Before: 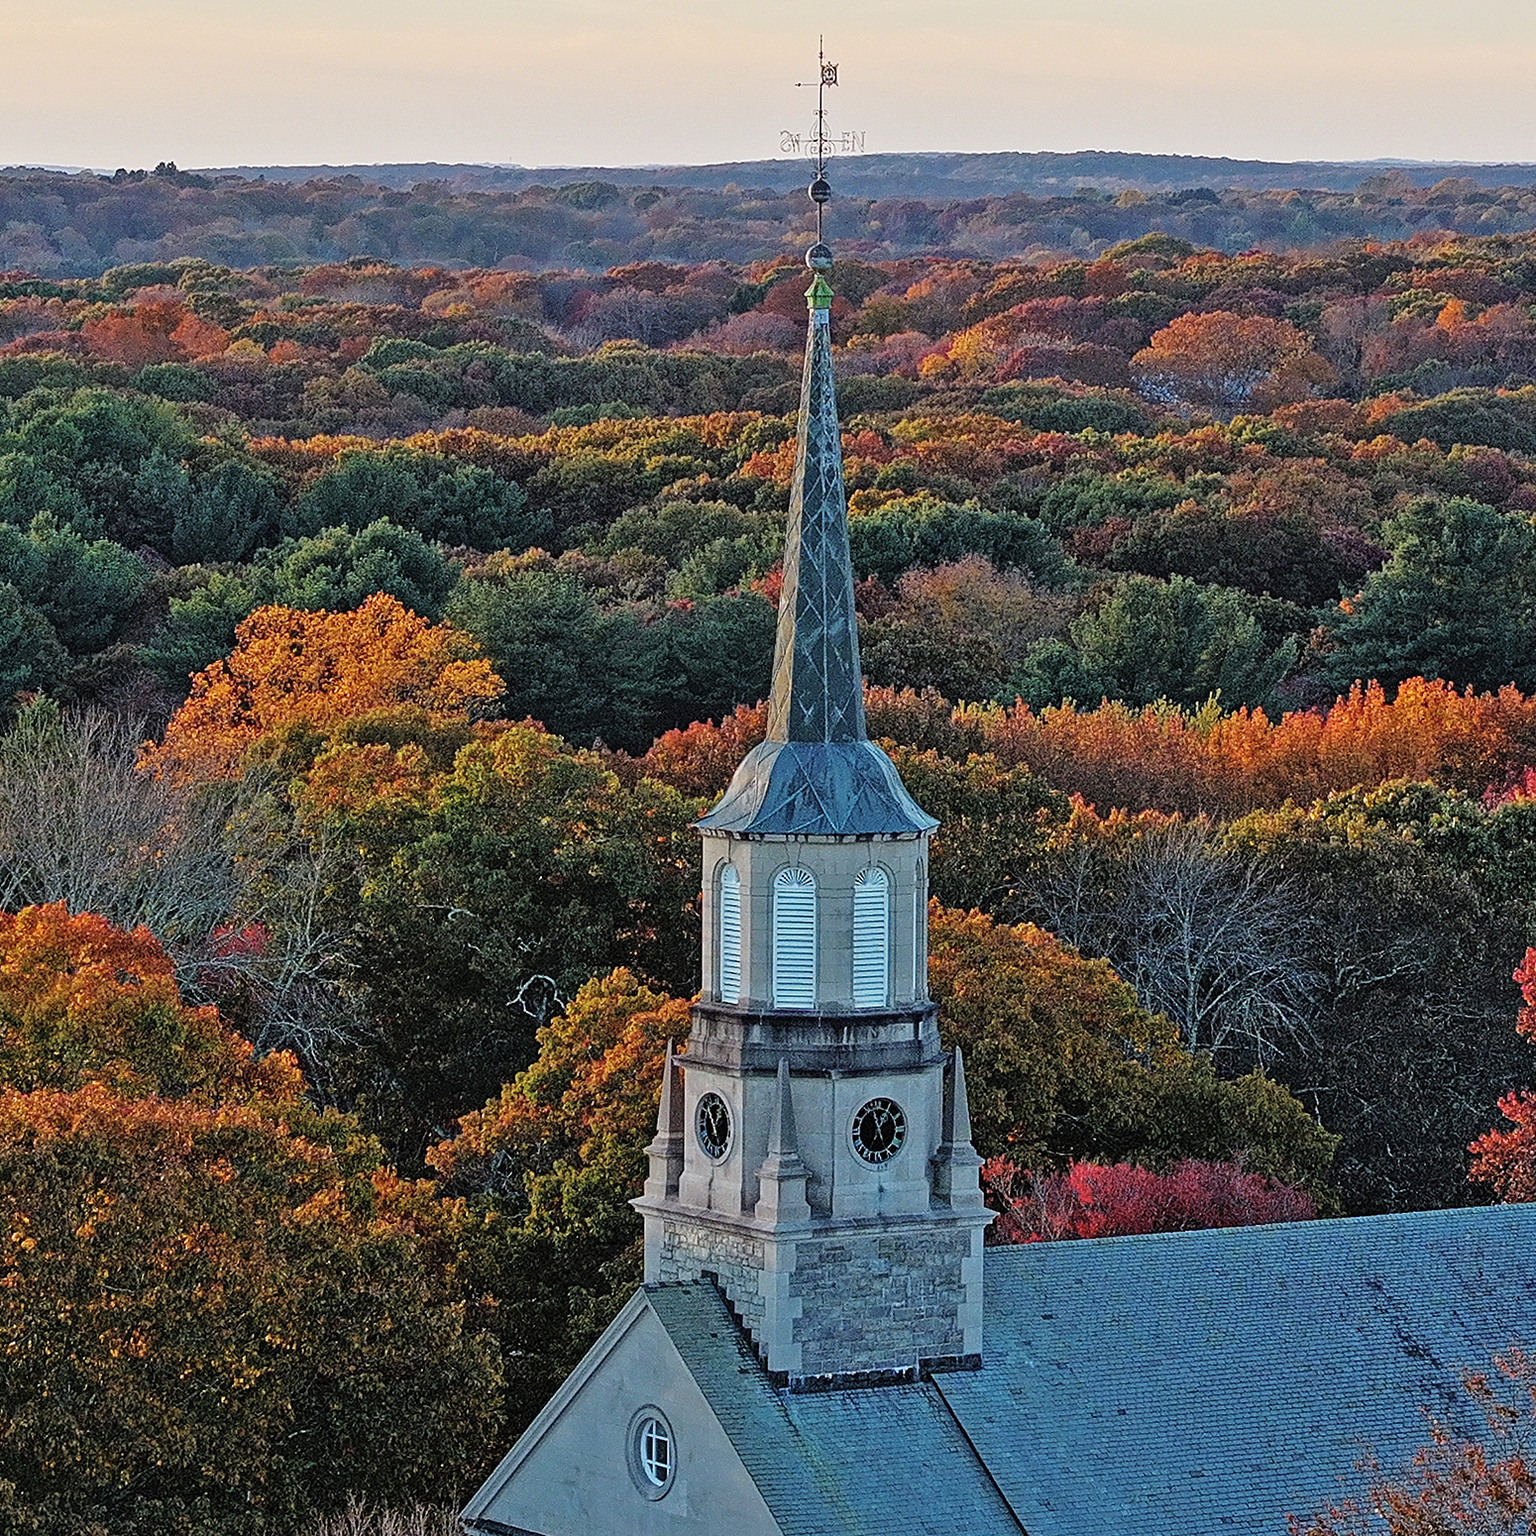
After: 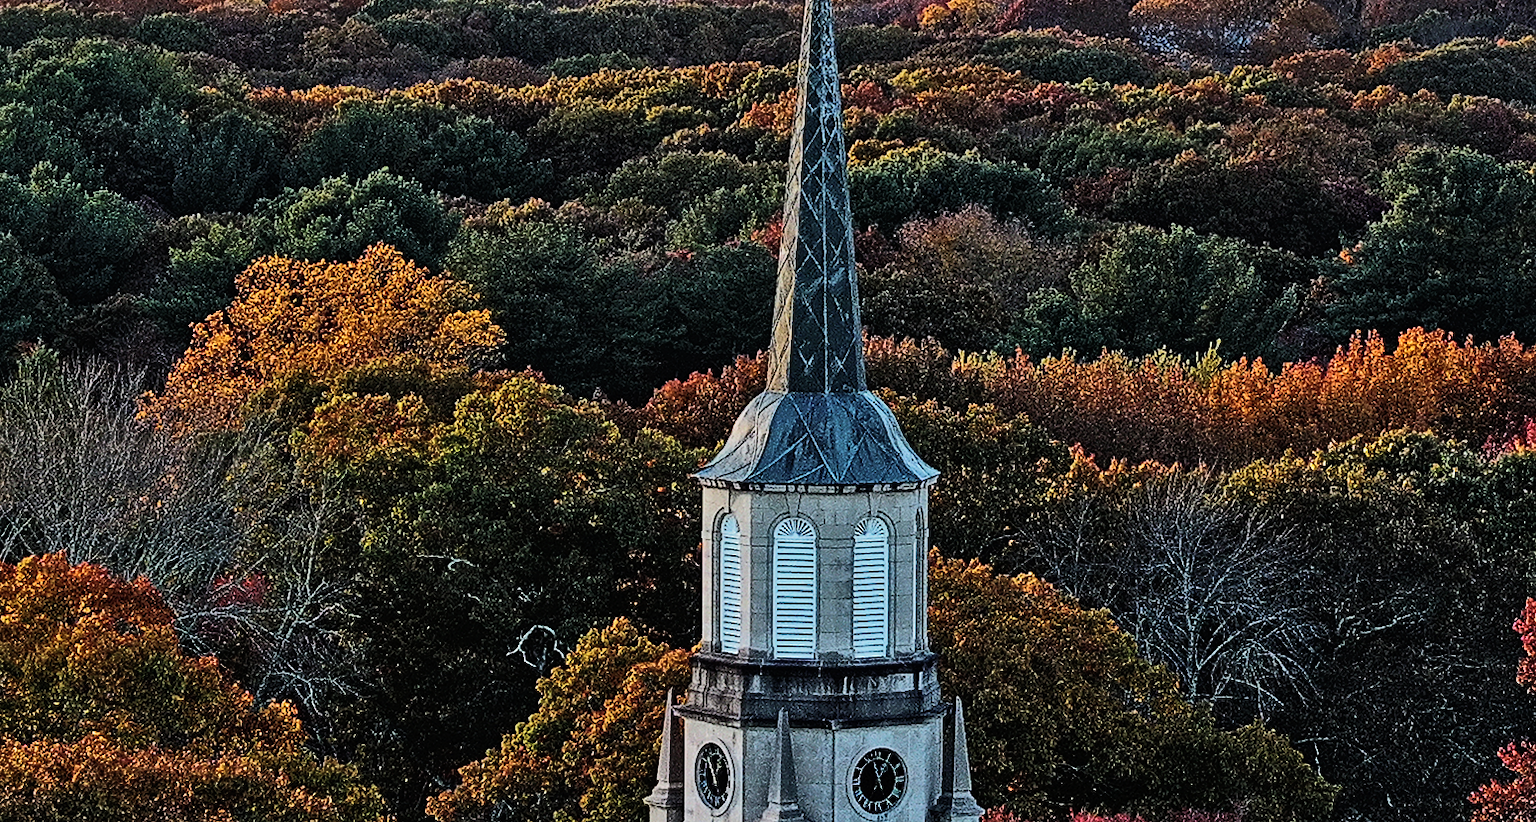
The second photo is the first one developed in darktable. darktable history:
crop and rotate: top 22.786%, bottom 23.62%
tone curve: curves: ch0 [(0, 0) (0.003, 0.005) (0.011, 0.007) (0.025, 0.009) (0.044, 0.013) (0.069, 0.017) (0.1, 0.02) (0.136, 0.029) (0.177, 0.052) (0.224, 0.086) (0.277, 0.129) (0.335, 0.188) (0.399, 0.256) (0.468, 0.361) (0.543, 0.526) (0.623, 0.696) (0.709, 0.784) (0.801, 0.85) (0.898, 0.882) (1, 1)]
